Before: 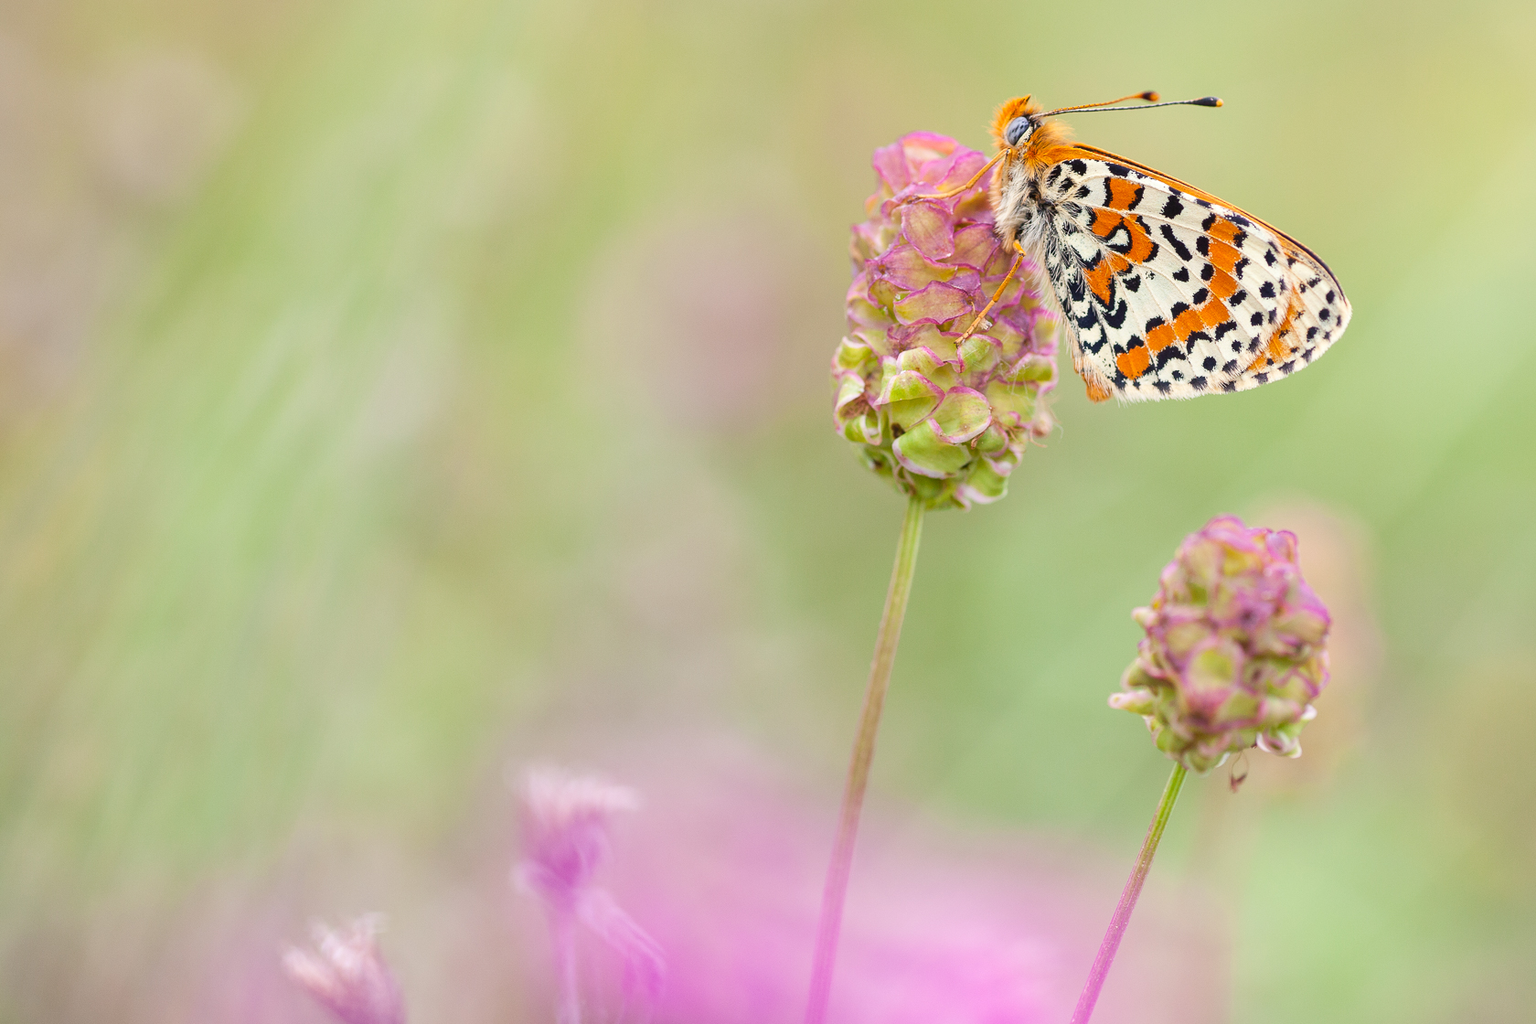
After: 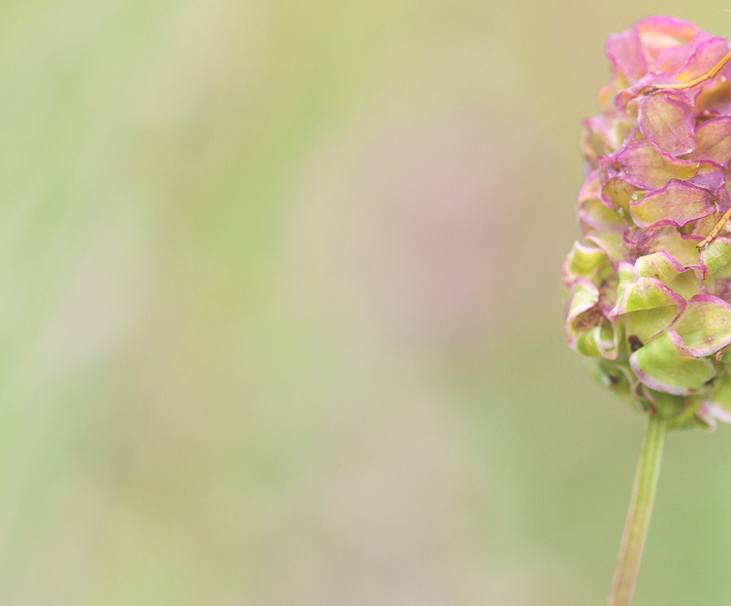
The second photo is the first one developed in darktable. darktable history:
exposure: black level correction -0.041, exposure 0.064 EV, compensate highlight preservation false
contrast equalizer: octaves 7, y [[0.6 ×6], [0.55 ×6], [0 ×6], [0 ×6], [0 ×6]], mix 0.15
rotate and perspective: rotation -0.45°, automatic cropping original format, crop left 0.008, crop right 0.992, crop top 0.012, crop bottom 0.988
crop: left 20.248%, top 10.86%, right 35.675%, bottom 34.321%
